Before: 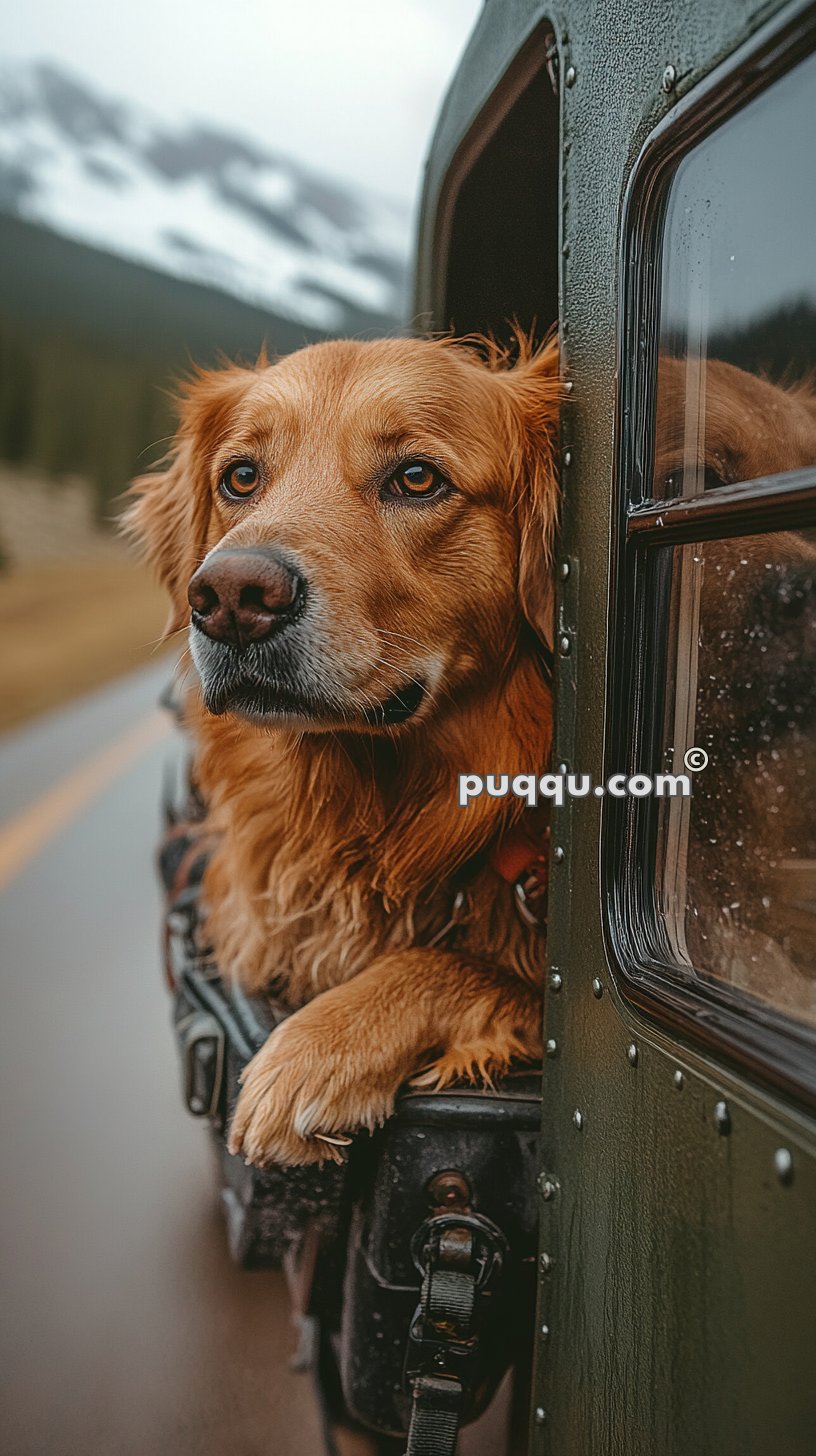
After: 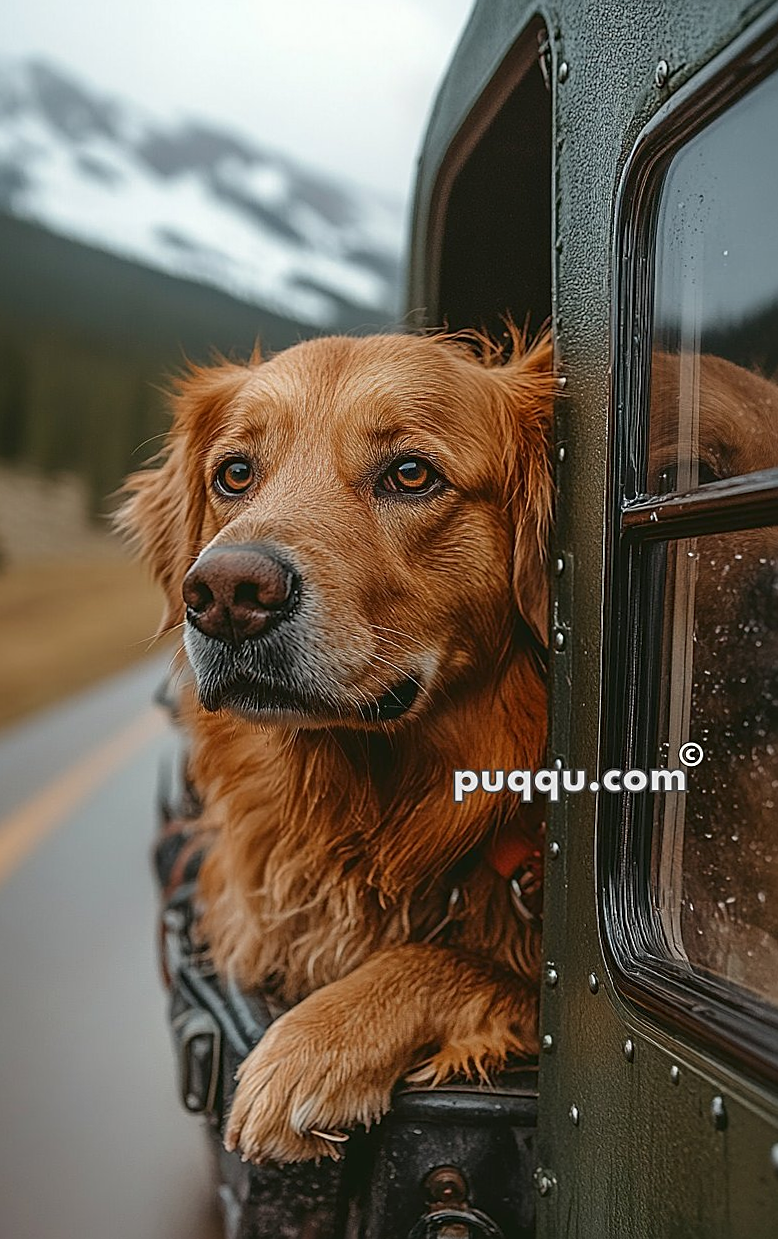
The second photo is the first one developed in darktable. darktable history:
crop and rotate: angle 0.209°, left 0.334%, right 3.617%, bottom 14.338%
contrast brightness saturation: contrast 0.027, brightness -0.036
exposure: compensate highlight preservation false
sharpen: on, module defaults
